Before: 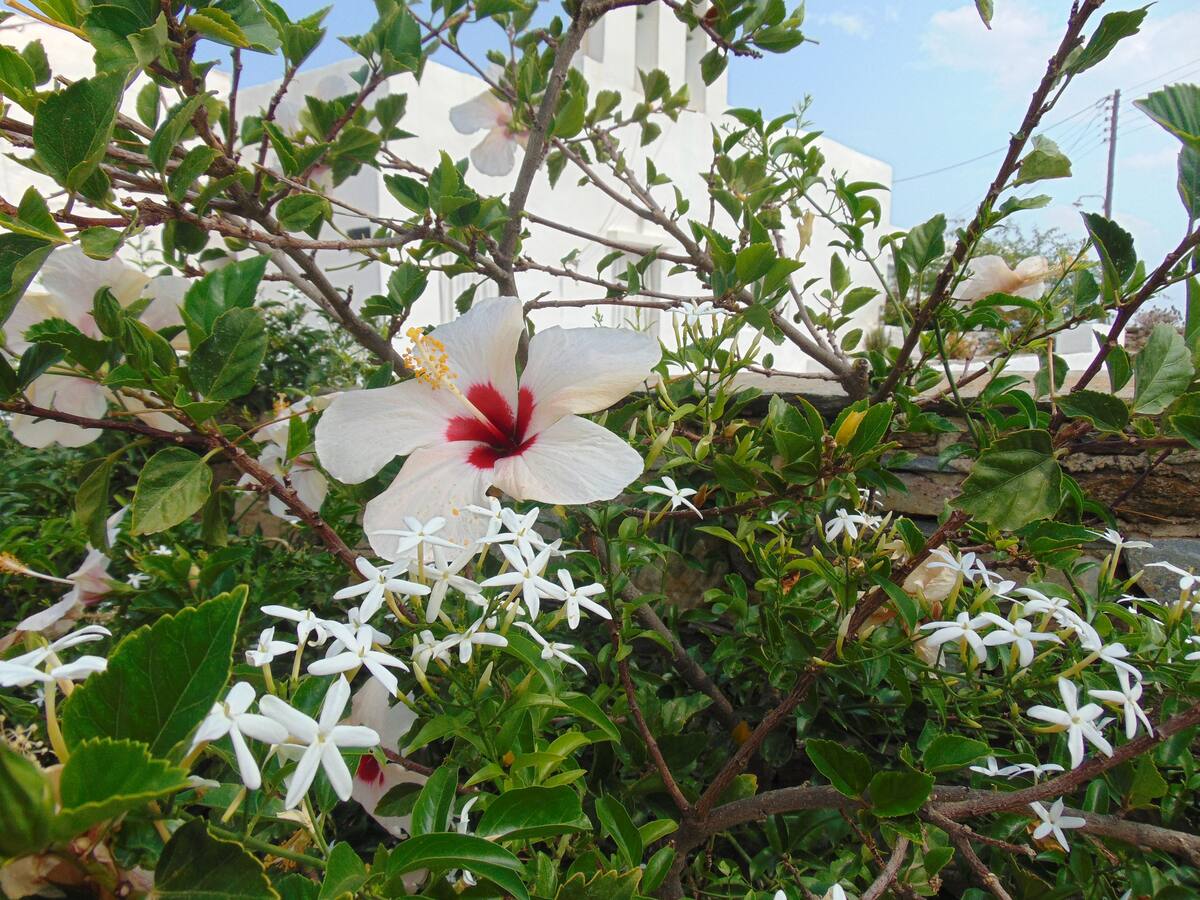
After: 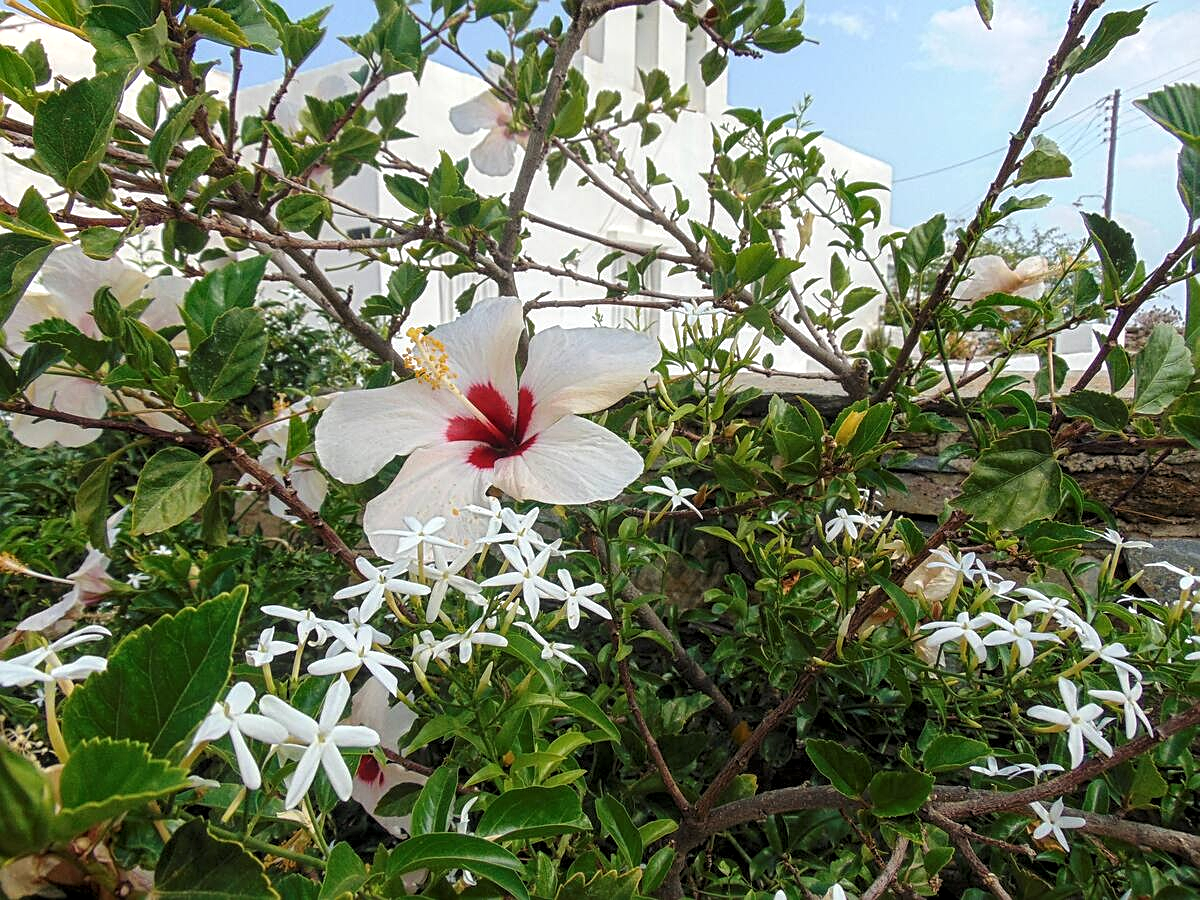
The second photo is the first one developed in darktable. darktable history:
levels: levels [0.031, 0.5, 0.969]
local contrast: on, module defaults
sharpen: on, module defaults
